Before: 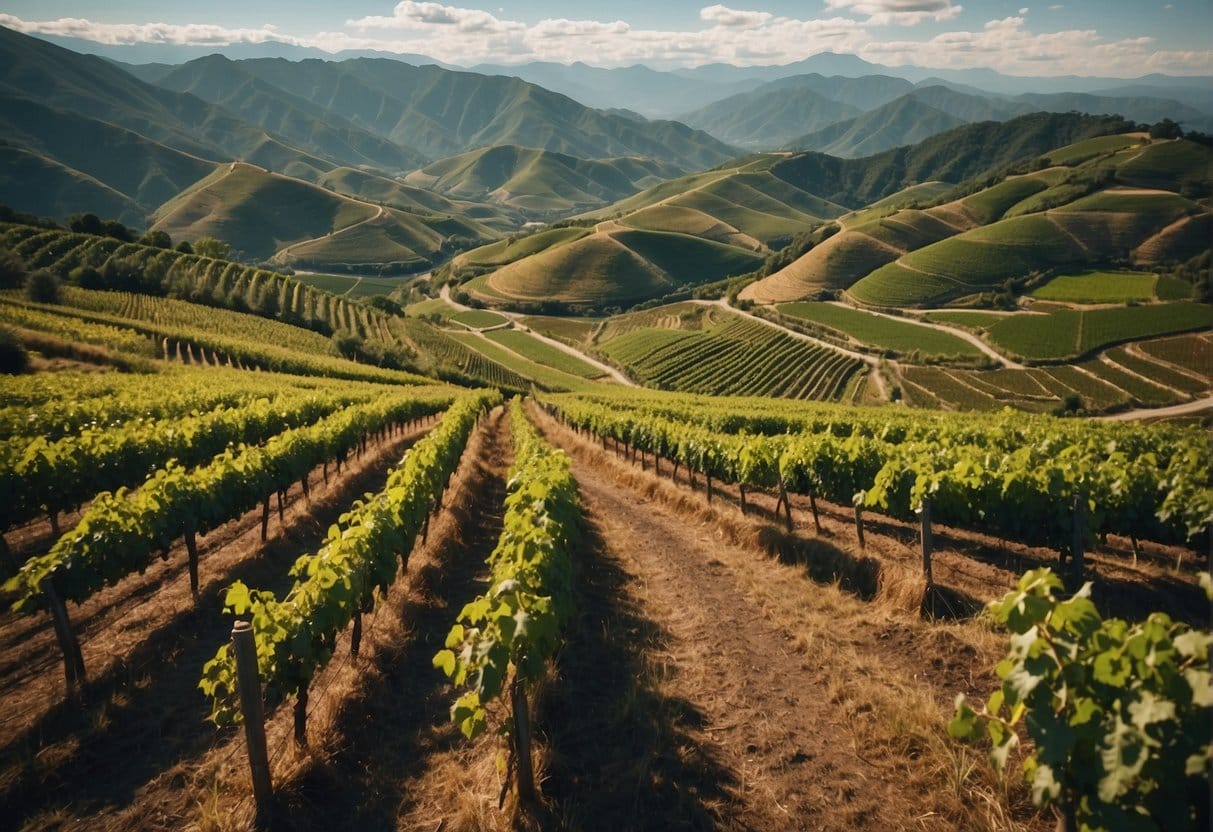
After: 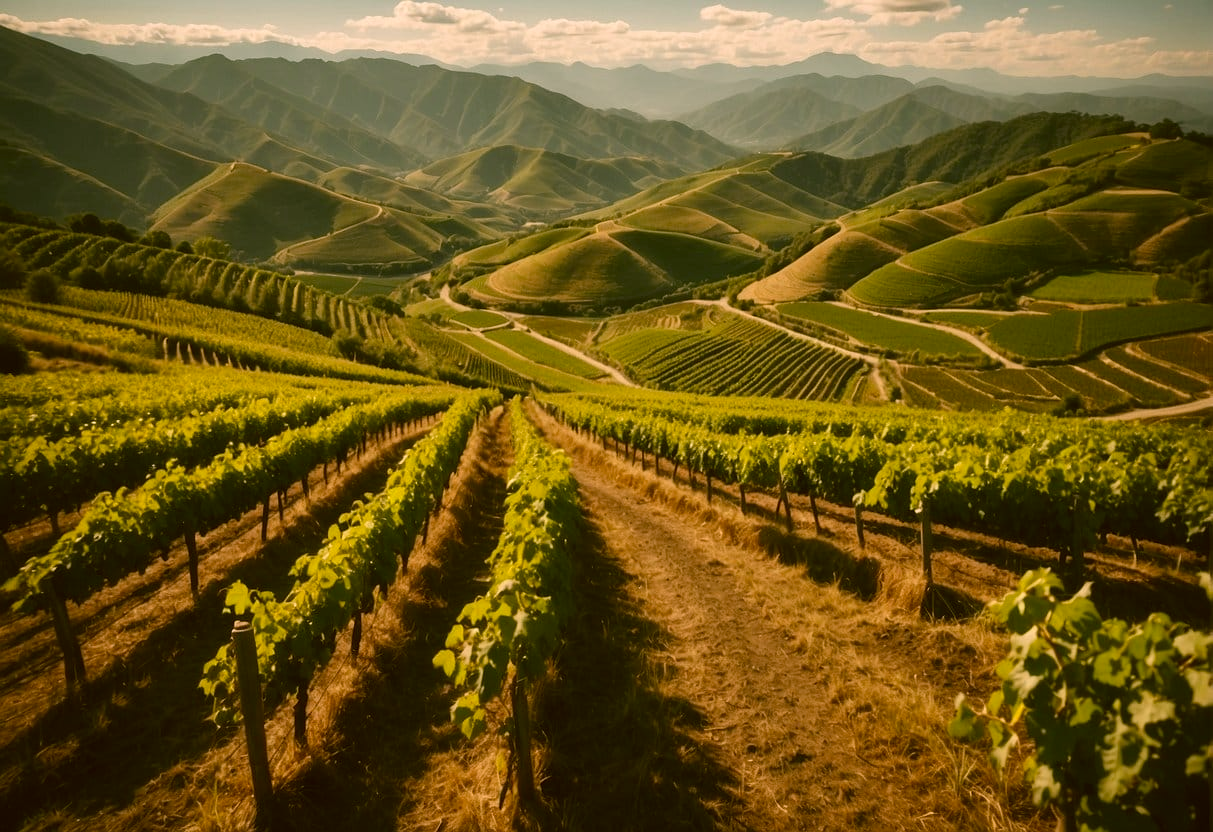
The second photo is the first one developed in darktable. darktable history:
color correction: highlights a* 8.44, highlights b* 15.36, shadows a* -0.505, shadows b* 27.14
